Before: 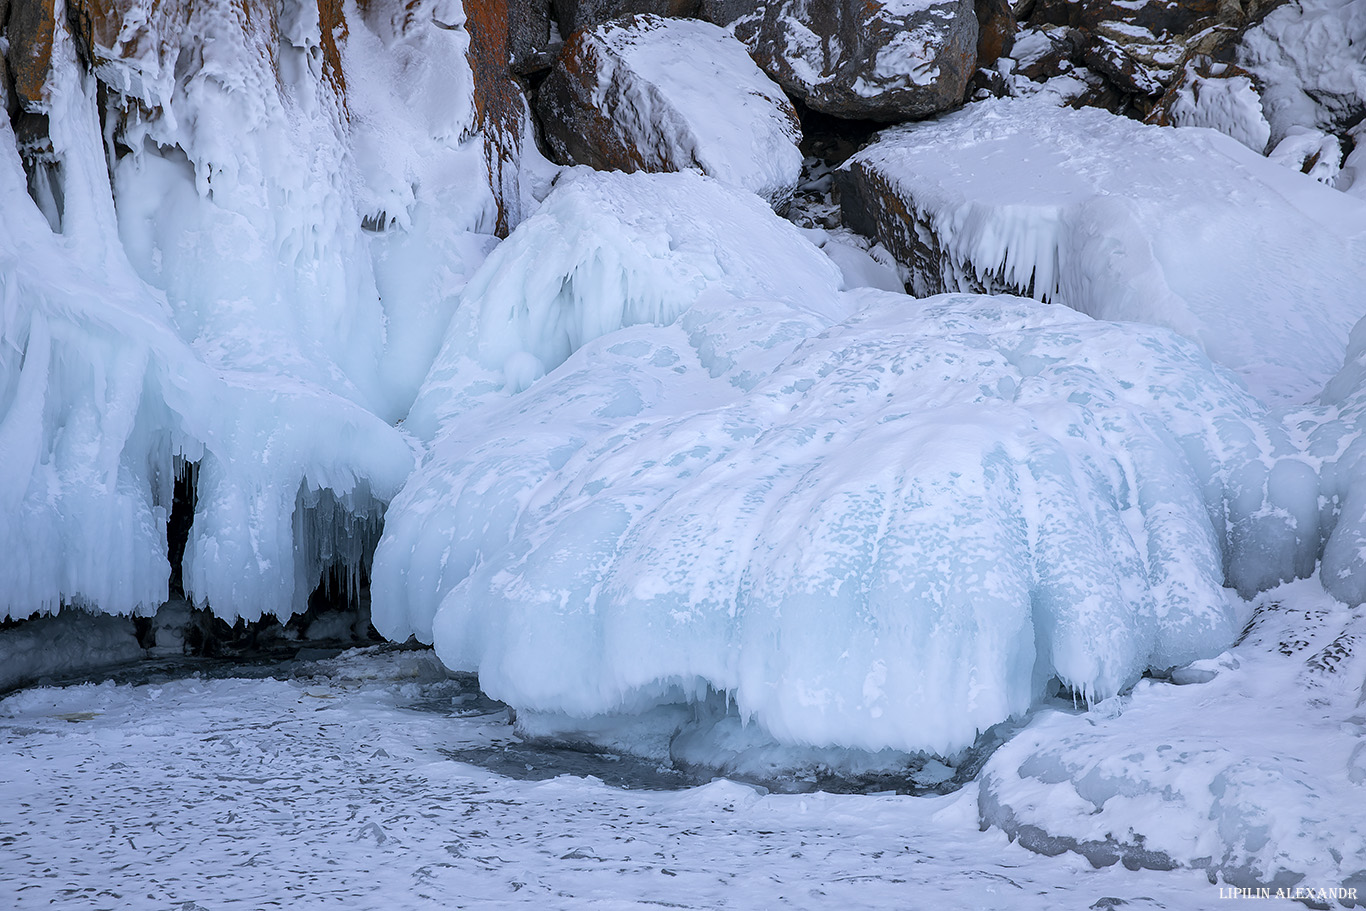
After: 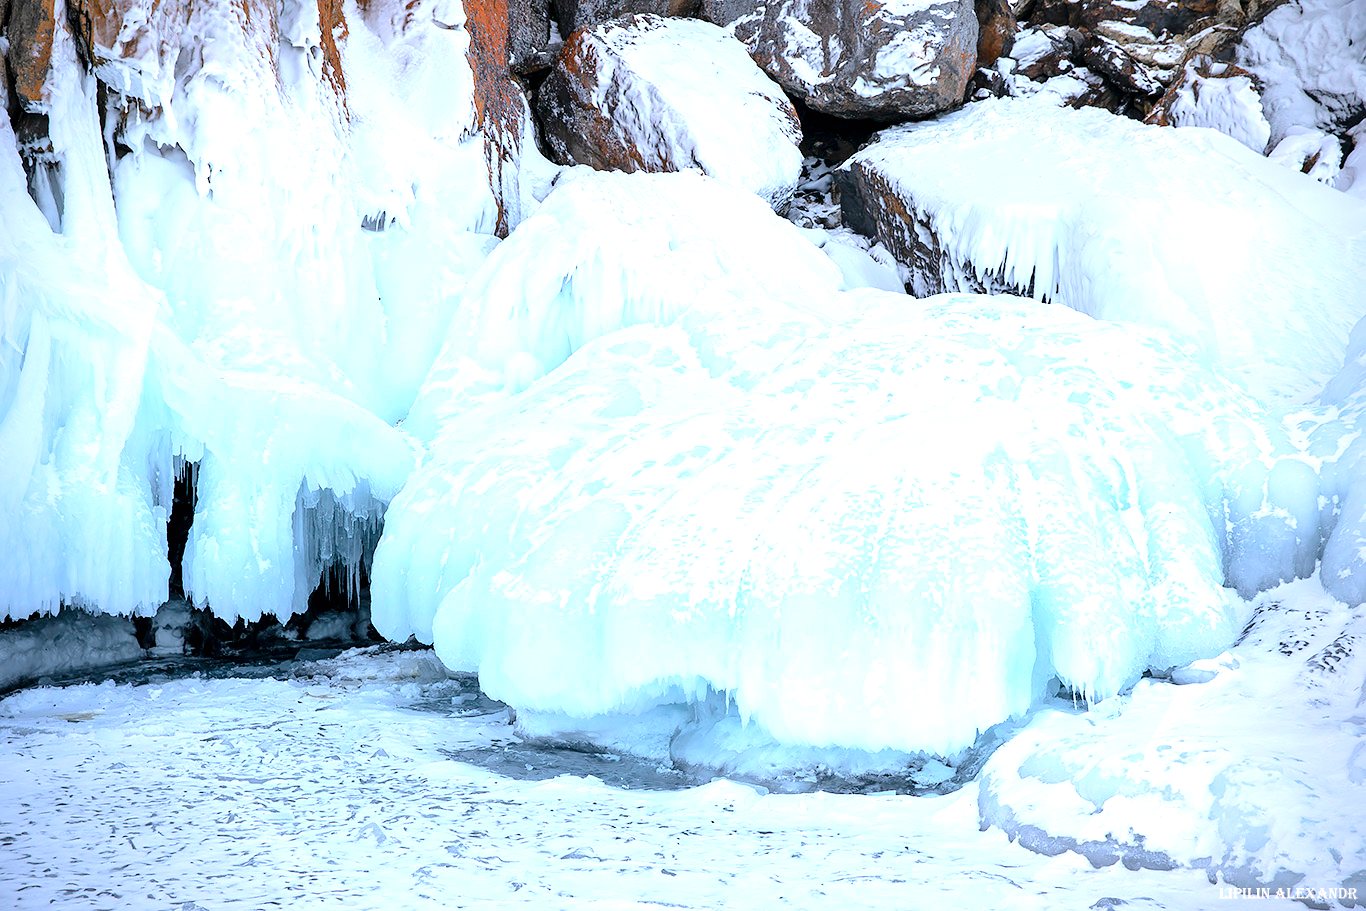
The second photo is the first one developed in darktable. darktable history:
exposure: black level correction 0, exposure 1.29 EV, compensate exposure bias true, compensate highlight preservation false
tone curve: curves: ch0 [(0, 0) (0.003, 0.002) (0.011, 0.007) (0.025, 0.016) (0.044, 0.027) (0.069, 0.045) (0.1, 0.077) (0.136, 0.114) (0.177, 0.166) (0.224, 0.241) (0.277, 0.328) (0.335, 0.413) (0.399, 0.498) (0.468, 0.572) (0.543, 0.638) (0.623, 0.711) (0.709, 0.786) (0.801, 0.853) (0.898, 0.929) (1, 1)], color space Lab, independent channels, preserve colors none
vignetting: saturation -0.017, unbound false
